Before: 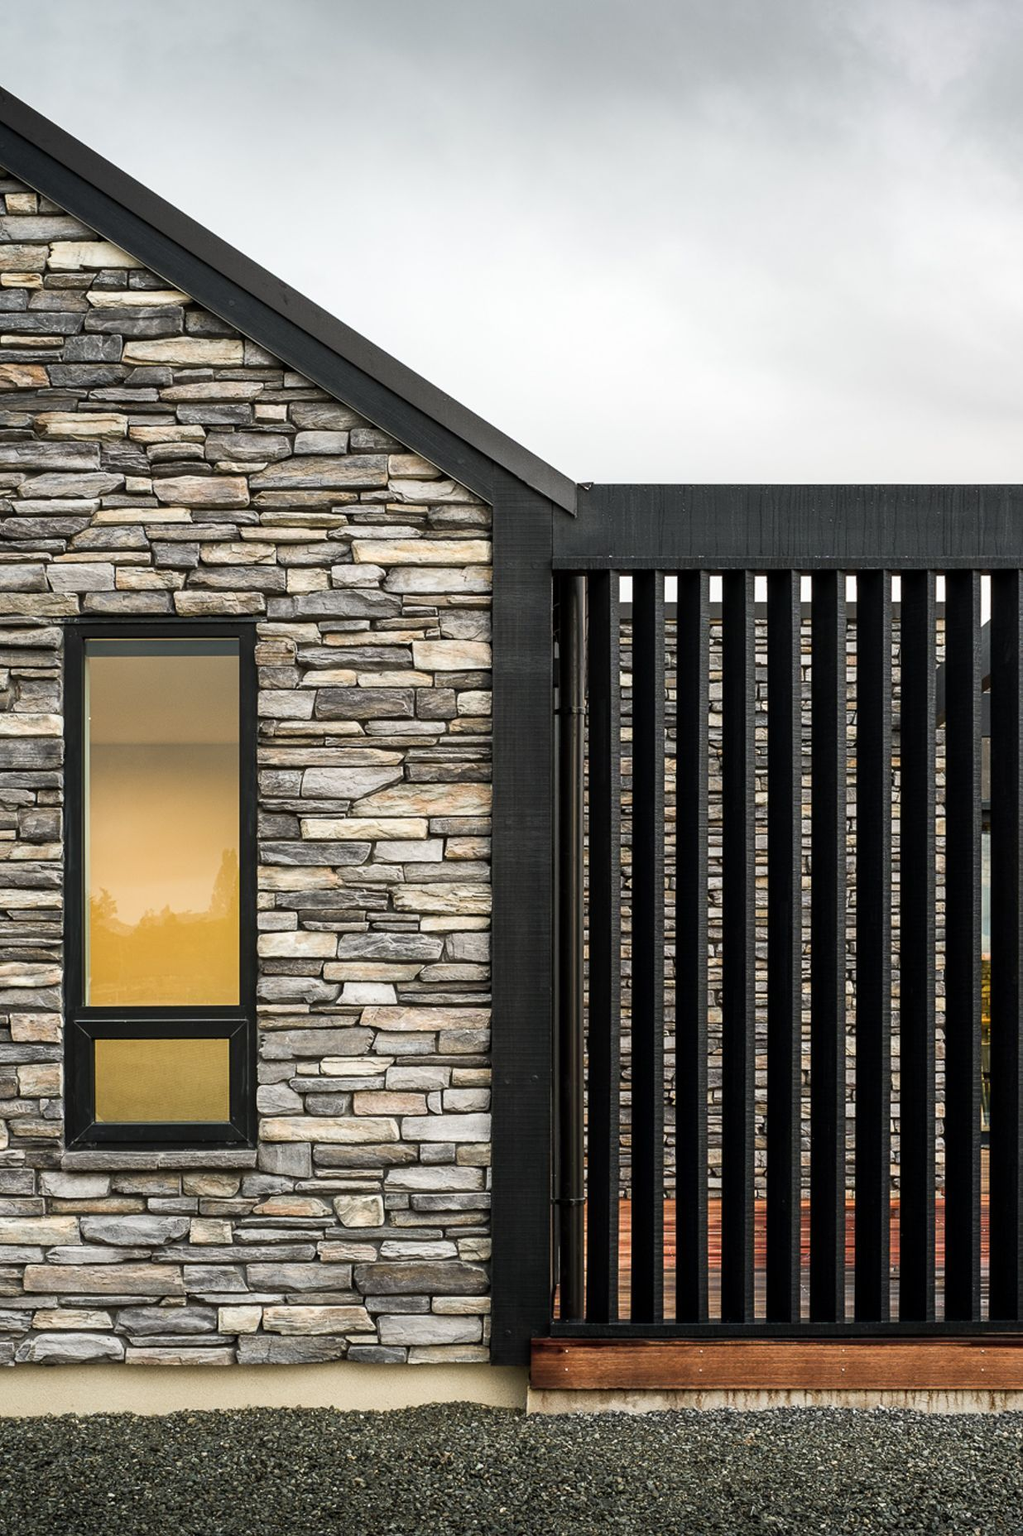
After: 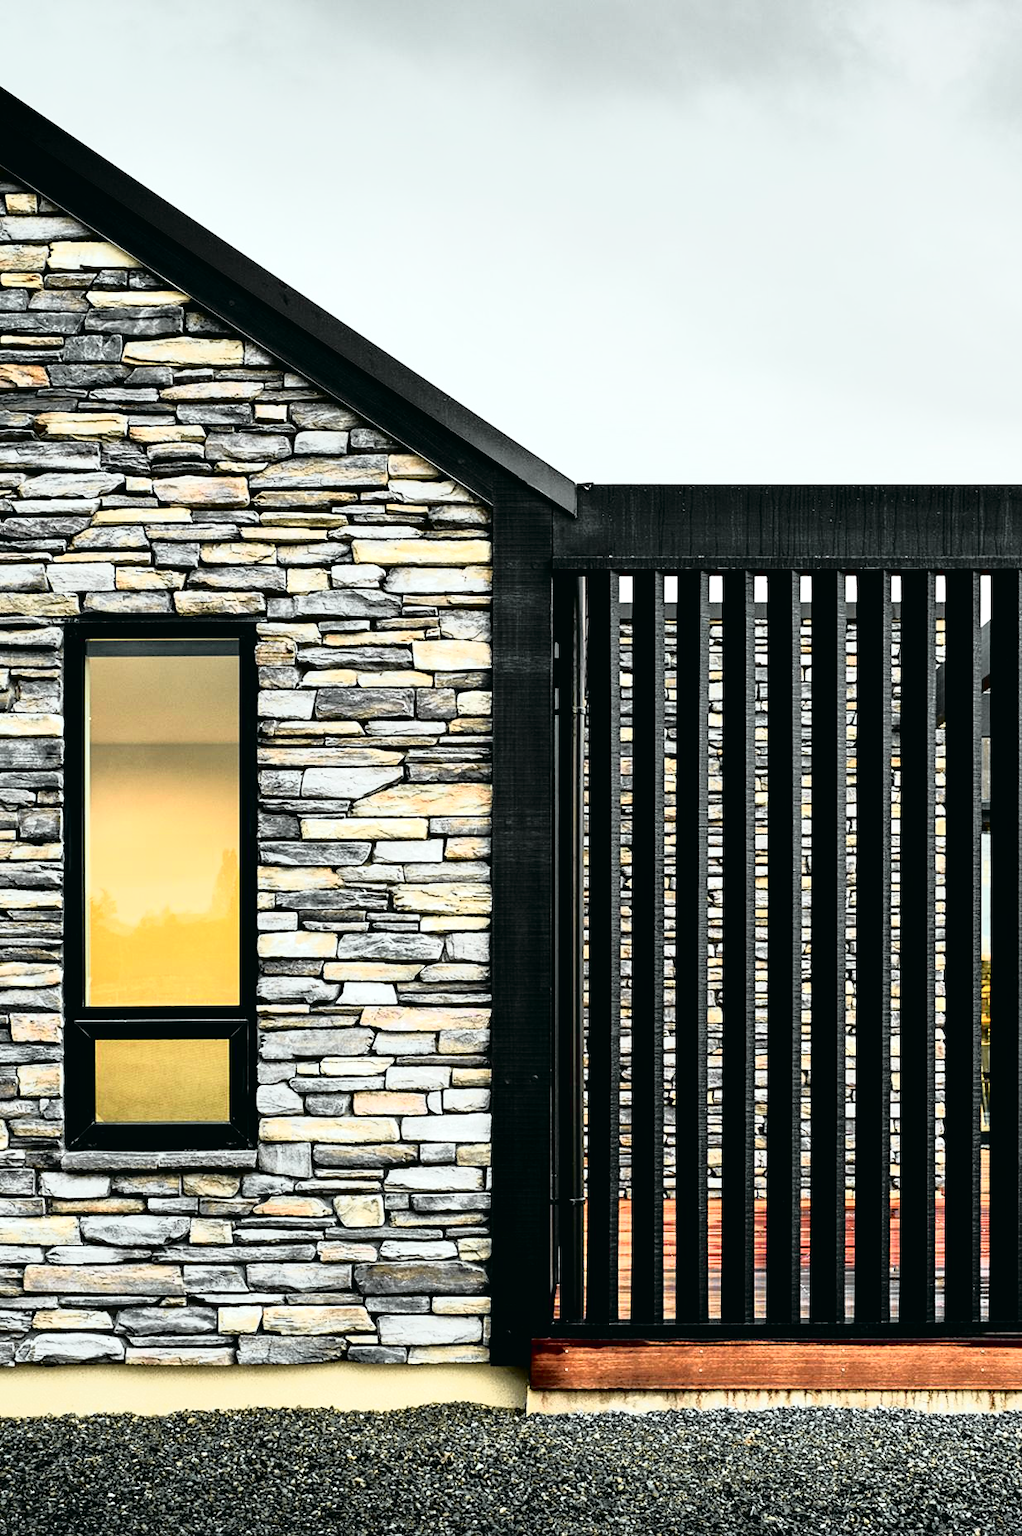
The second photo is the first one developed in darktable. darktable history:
tone curve: curves: ch0 [(0, 0.015) (0.091, 0.055) (0.184, 0.159) (0.304, 0.382) (0.492, 0.579) (0.628, 0.755) (0.832, 0.932) (0.984, 0.963)]; ch1 [(0, 0) (0.34, 0.235) (0.46, 0.46) (0.515, 0.502) (0.553, 0.567) (0.764, 0.815) (1, 1)]; ch2 [(0, 0) (0.44, 0.458) (0.479, 0.492) (0.524, 0.507) (0.557, 0.567) (0.673, 0.699) (1, 1)], color space Lab, independent channels, preserve colors none
contrast equalizer: octaves 7, y [[0.6 ×6], [0.55 ×6], [0 ×6], [0 ×6], [0 ×6]]
